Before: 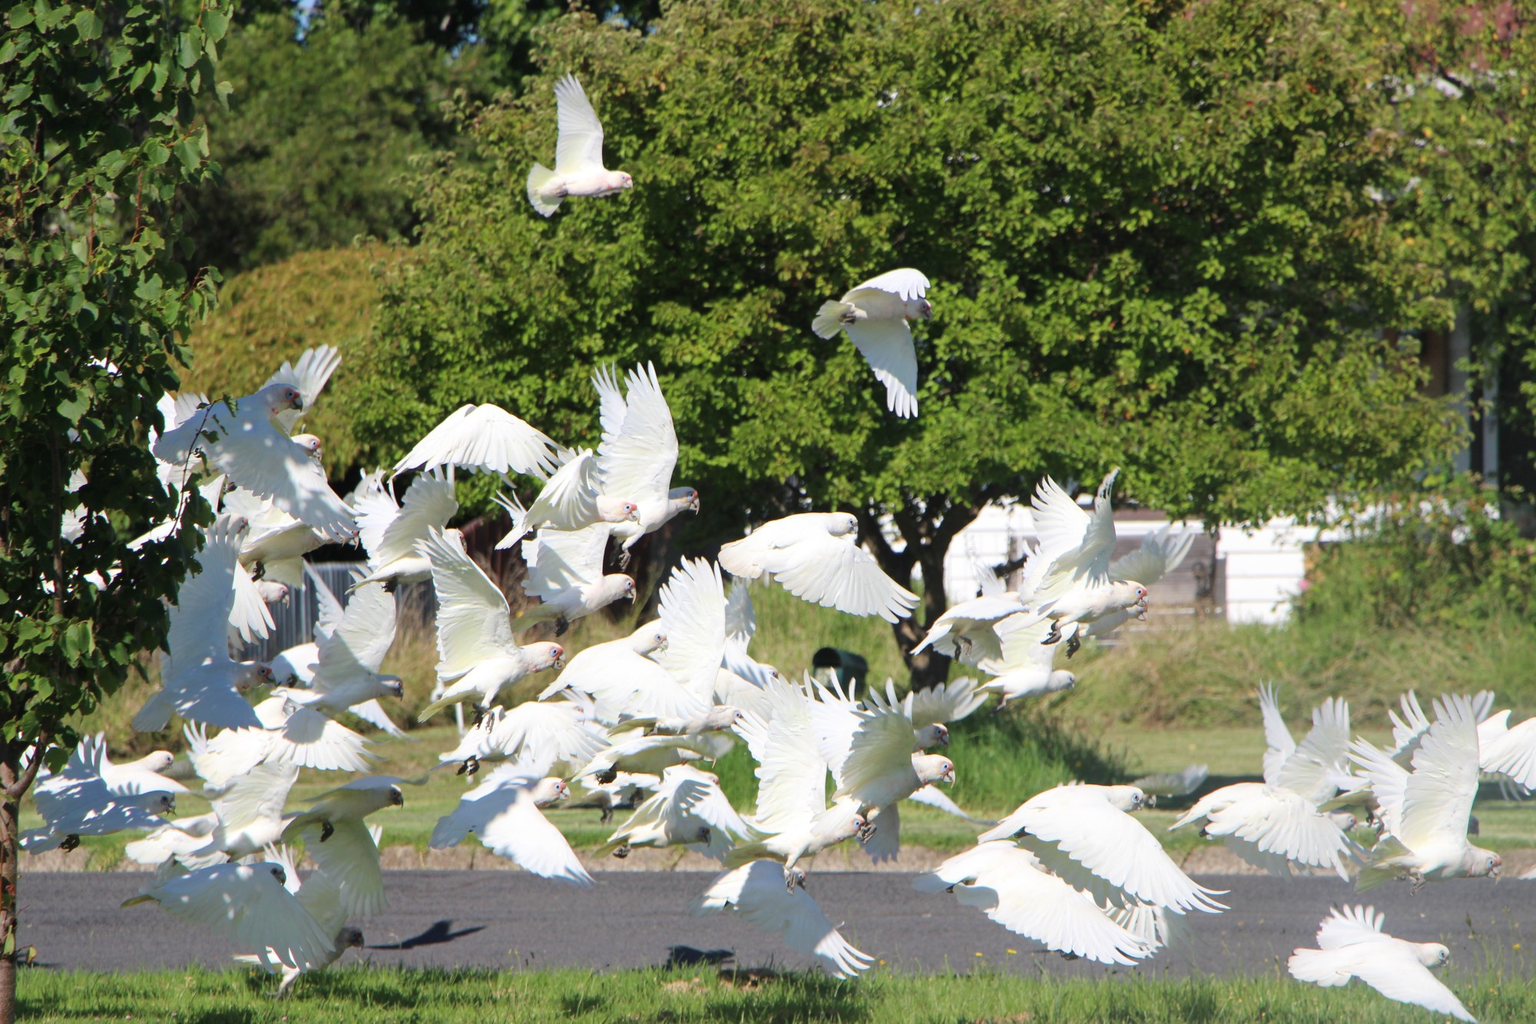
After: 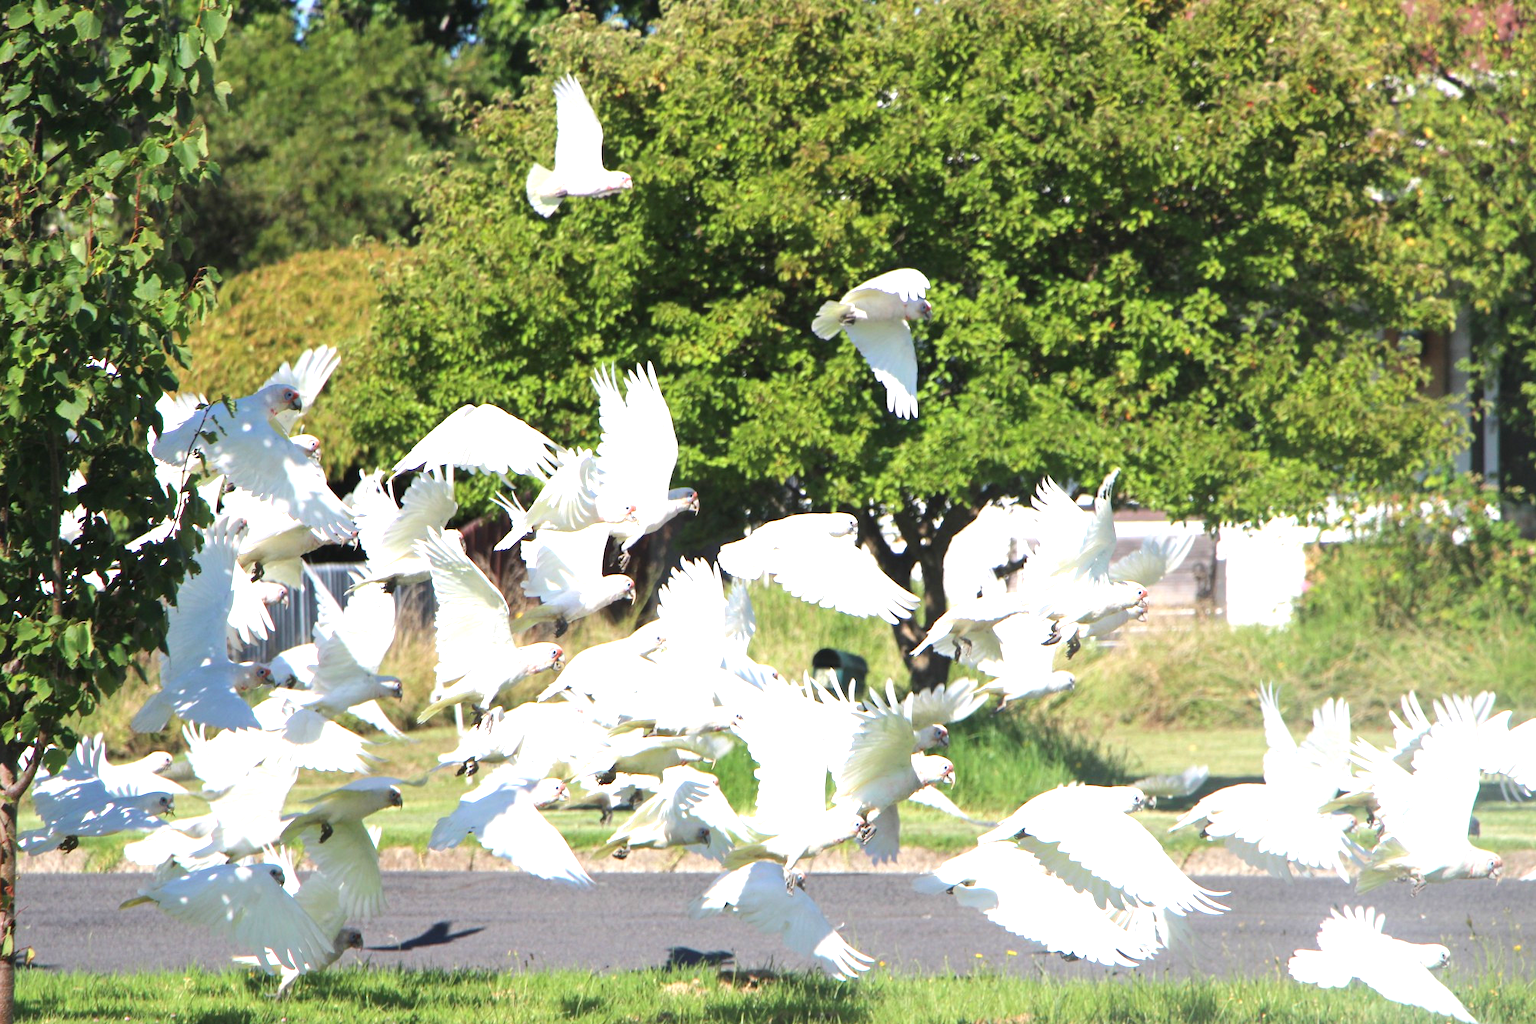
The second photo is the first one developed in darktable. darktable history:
exposure: black level correction 0, exposure 1 EV, compensate exposure bias true, compensate highlight preservation false
crop and rotate: left 0.126%
